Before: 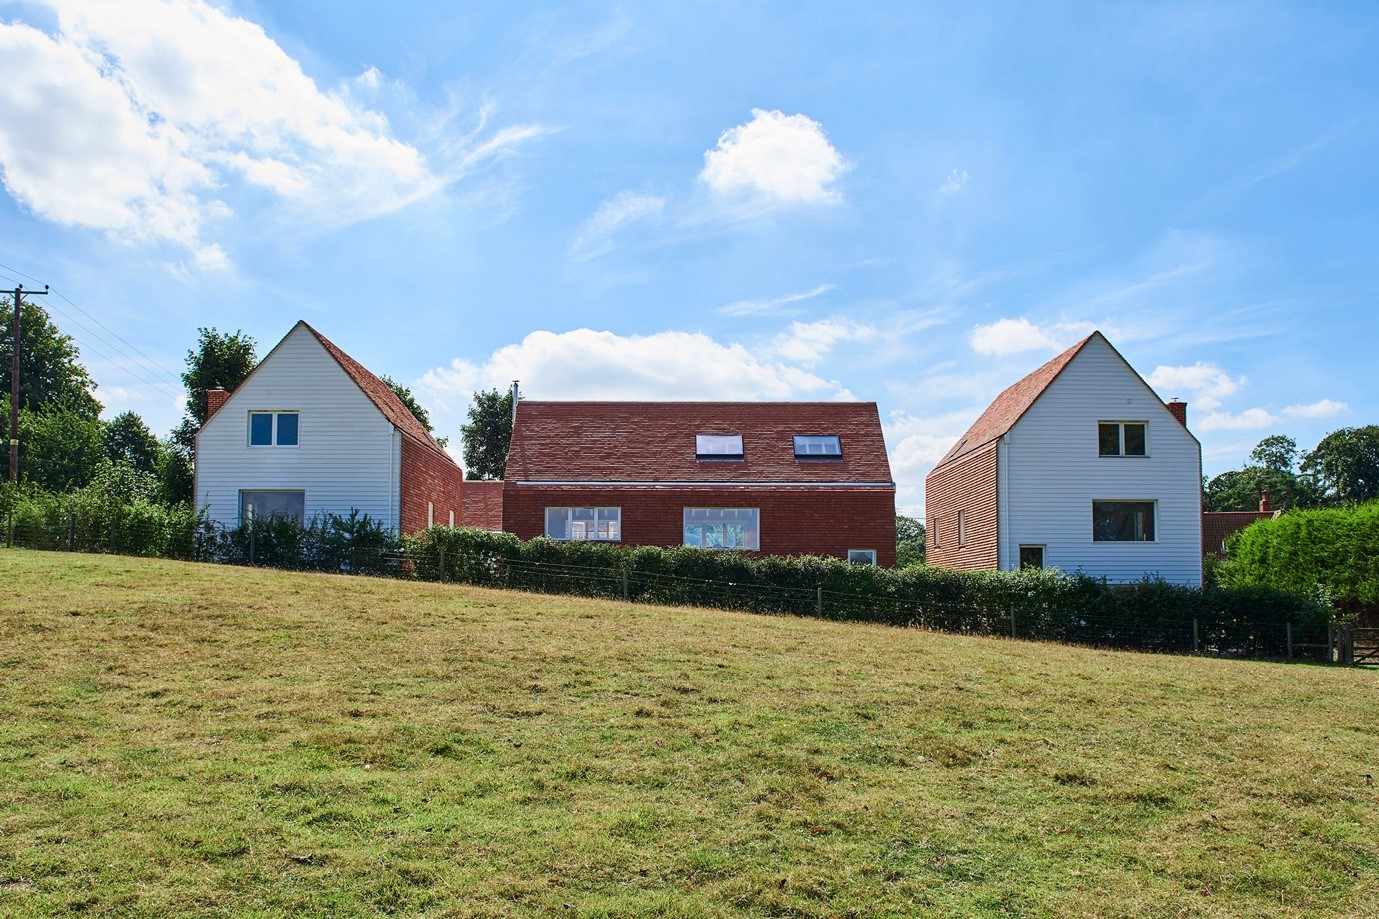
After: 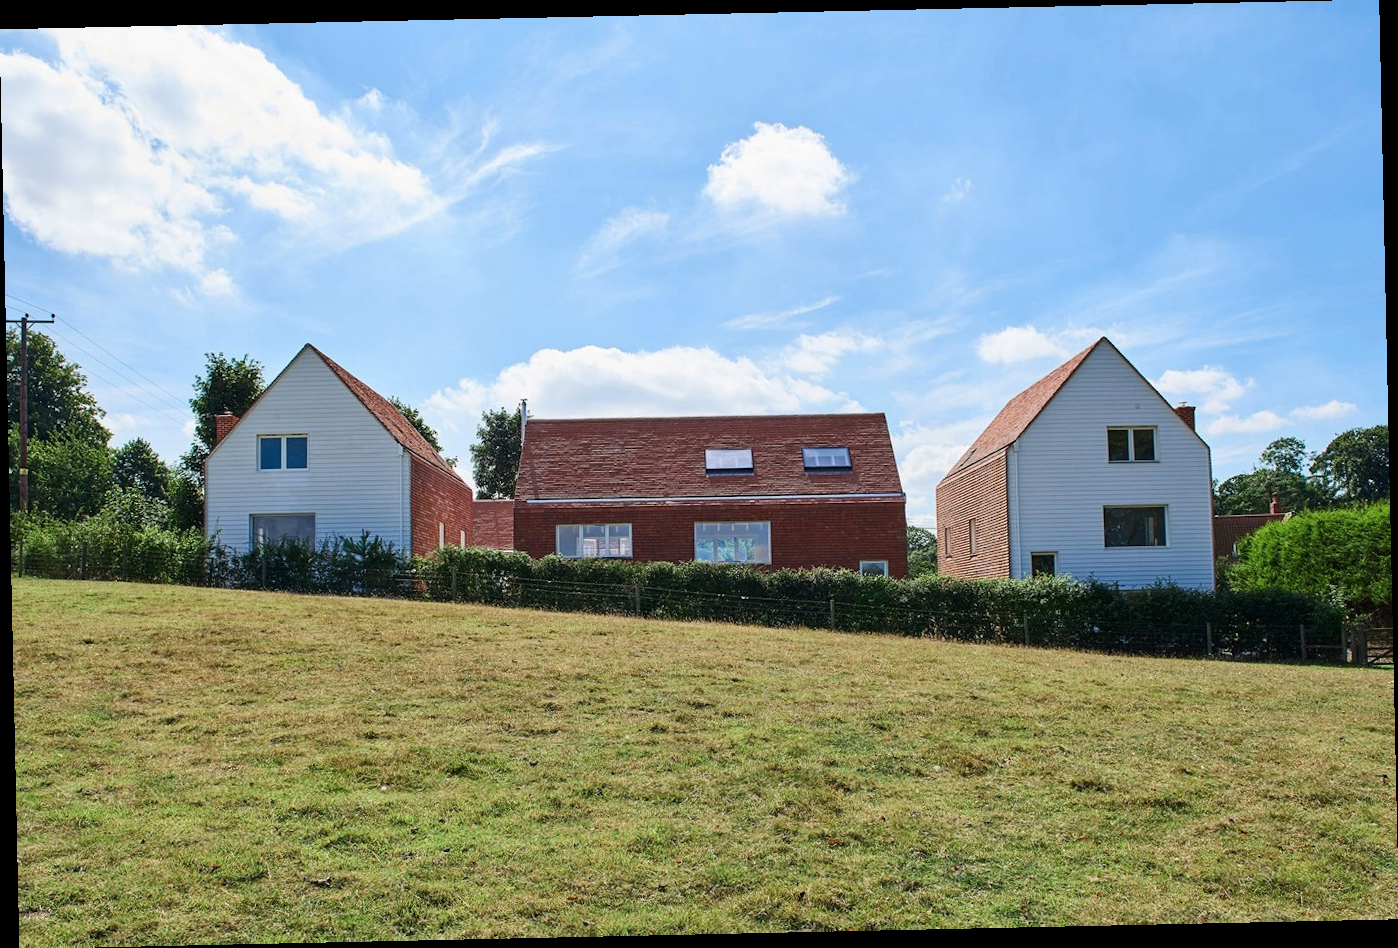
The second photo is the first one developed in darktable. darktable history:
contrast brightness saturation: saturation -0.04
rotate and perspective: rotation -1.24°, automatic cropping off
